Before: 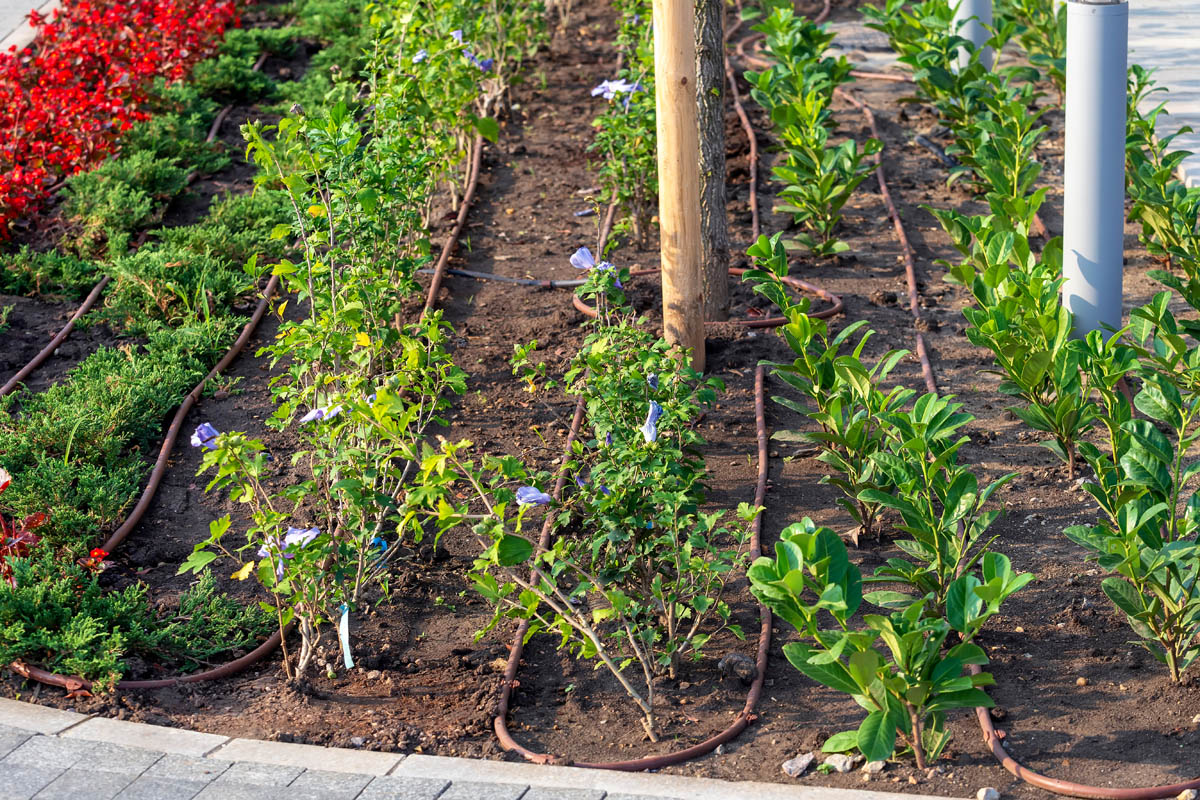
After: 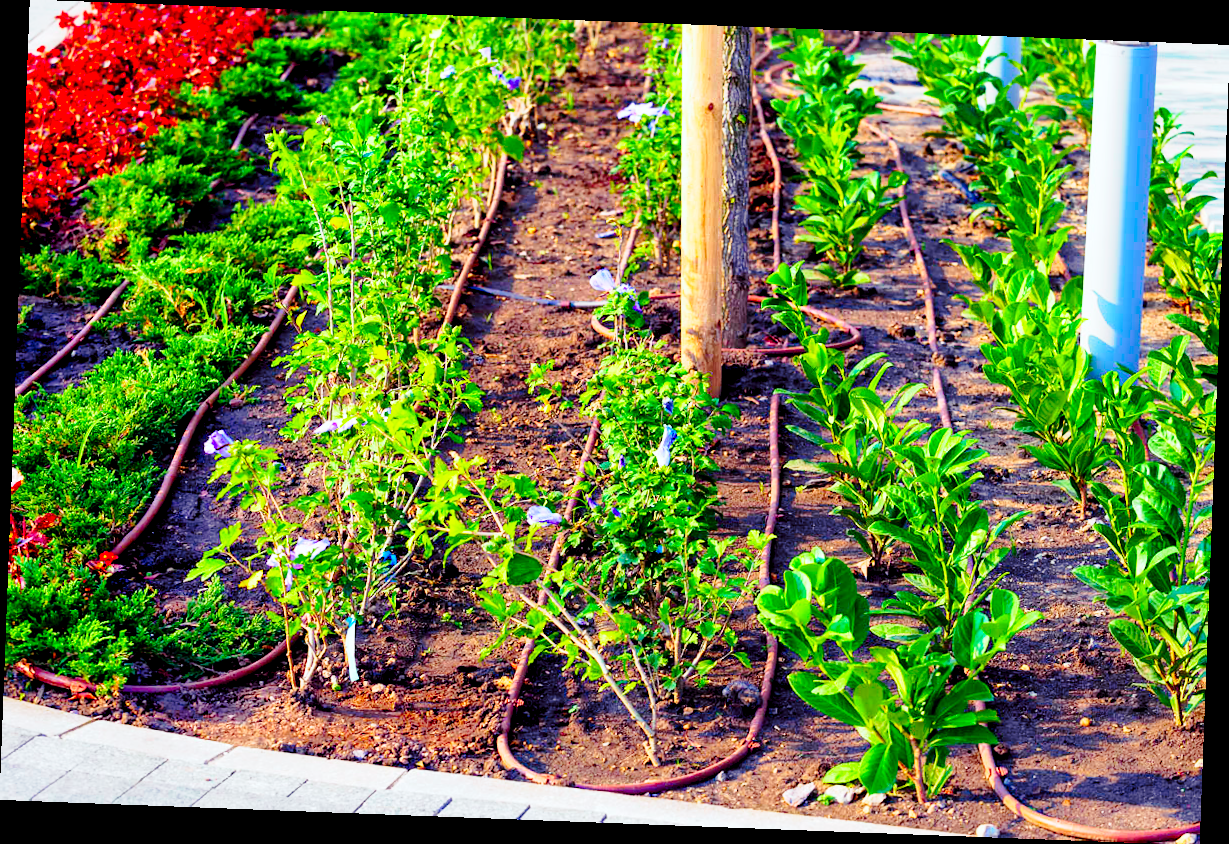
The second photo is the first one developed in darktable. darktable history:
color balance rgb: shadows lift › luminance -21.66%, shadows lift › chroma 6.57%, shadows lift › hue 270°, power › chroma 0.68%, power › hue 60°, highlights gain › luminance 6.08%, highlights gain › chroma 1.33%, highlights gain › hue 90°, global offset › luminance -0.87%, perceptual saturation grading › global saturation 26.86%, perceptual saturation grading › highlights -28.39%, perceptual saturation grading › mid-tones 15.22%, perceptual saturation grading › shadows 33.98%, perceptual brilliance grading › highlights 10%, perceptual brilliance grading › mid-tones 5%
shadows and highlights: highlights -60
tone curve: curves: ch0 [(0, 0) (0.051, 0.03) (0.096, 0.071) (0.243, 0.246) (0.461, 0.515) (0.605, 0.692) (0.761, 0.85) (0.881, 0.933) (1, 0.984)]; ch1 [(0, 0) (0.1, 0.038) (0.318, 0.243) (0.431, 0.384) (0.488, 0.475) (0.499, 0.499) (0.534, 0.546) (0.567, 0.592) (0.601, 0.632) (0.734, 0.809) (1, 1)]; ch2 [(0, 0) (0.297, 0.257) (0.414, 0.379) (0.453, 0.45) (0.479, 0.483) (0.504, 0.499) (0.52, 0.519) (0.541, 0.554) (0.614, 0.652) (0.817, 0.874) (1, 1)], color space Lab, independent channels, preserve colors none
white balance: red 0.967, blue 1.049
base curve: curves: ch0 [(0, 0) (0.028, 0.03) (0.121, 0.232) (0.46, 0.748) (0.859, 0.968) (1, 1)], preserve colors none
rotate and perspective: rotation 2.17°, automatic cropping off
